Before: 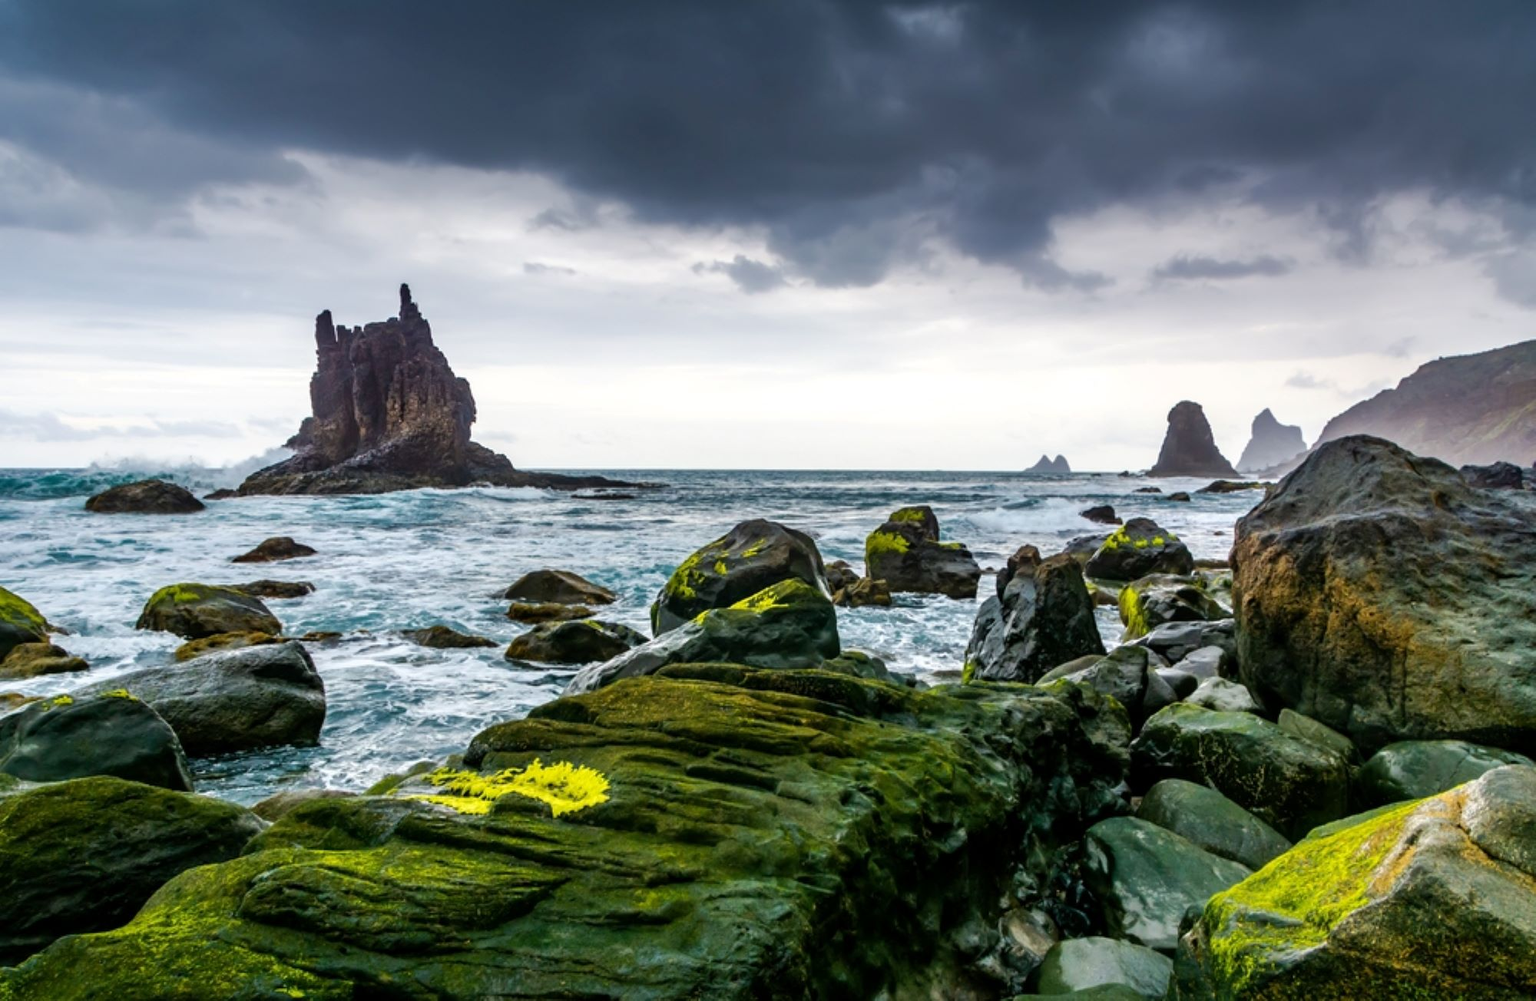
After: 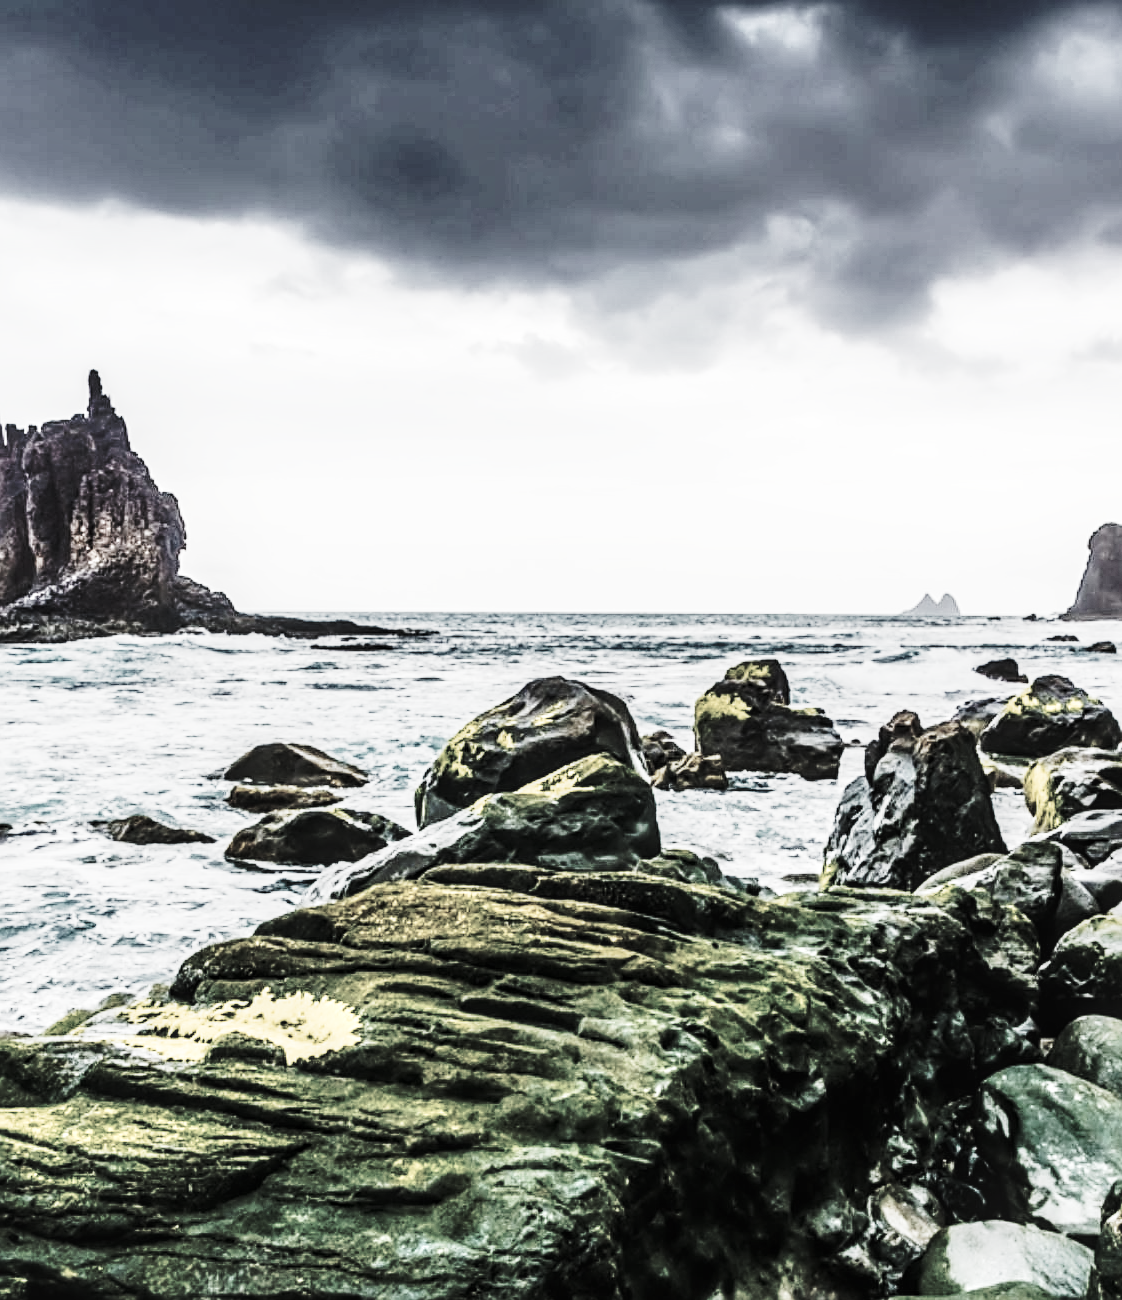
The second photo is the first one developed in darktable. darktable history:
local contrast: detail 130%
tone curve: curves: ch0 [(0, 0) (0.003, 0.003) (0.011, 0.013) (0.025, 0.029) (0.044, 0.052) (0.069, 0.082) (0.1, 0.118) (0.136, 0.161) (0.177, 0.21) (0.224, 0.27) (0.277, 0.38) (0.335, 0.49) (0.399, 0.594) (0.468, 0.692) (0.543, 0.794) (0.623, 0.857) (0.709, 0.919) (0.801, 0.955) (0.898, 0.978) (1, 1)], preserve colors none
sharpen: on, module defaults
crop: left 21.674%, right 22.086%
color correction: saturation 0.2
base curve: curves: ch0 [(0, 0) (0.036, 0.025) (0.121, 0.166) (0.206, 0.329) (0.605, 0.79) (1, 1)], preserve colors none
velvia: on, module defaults
